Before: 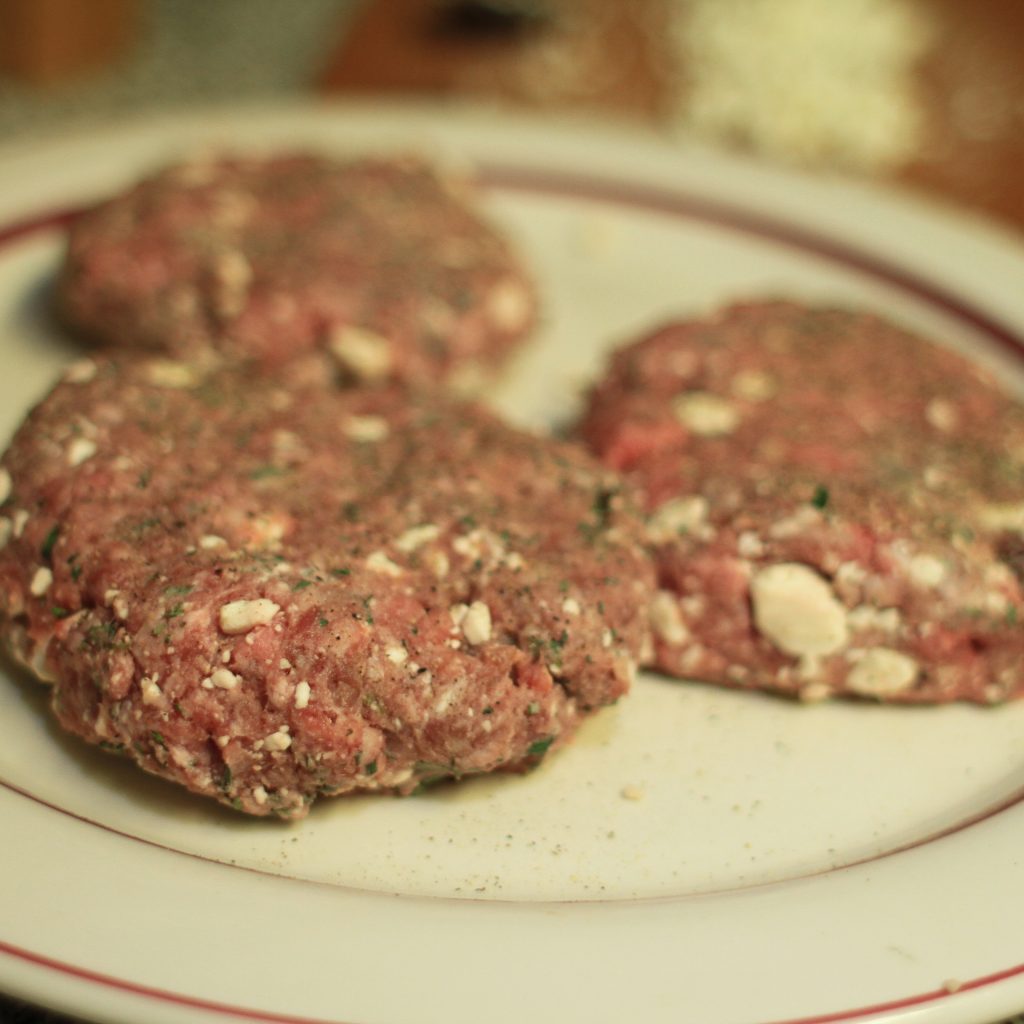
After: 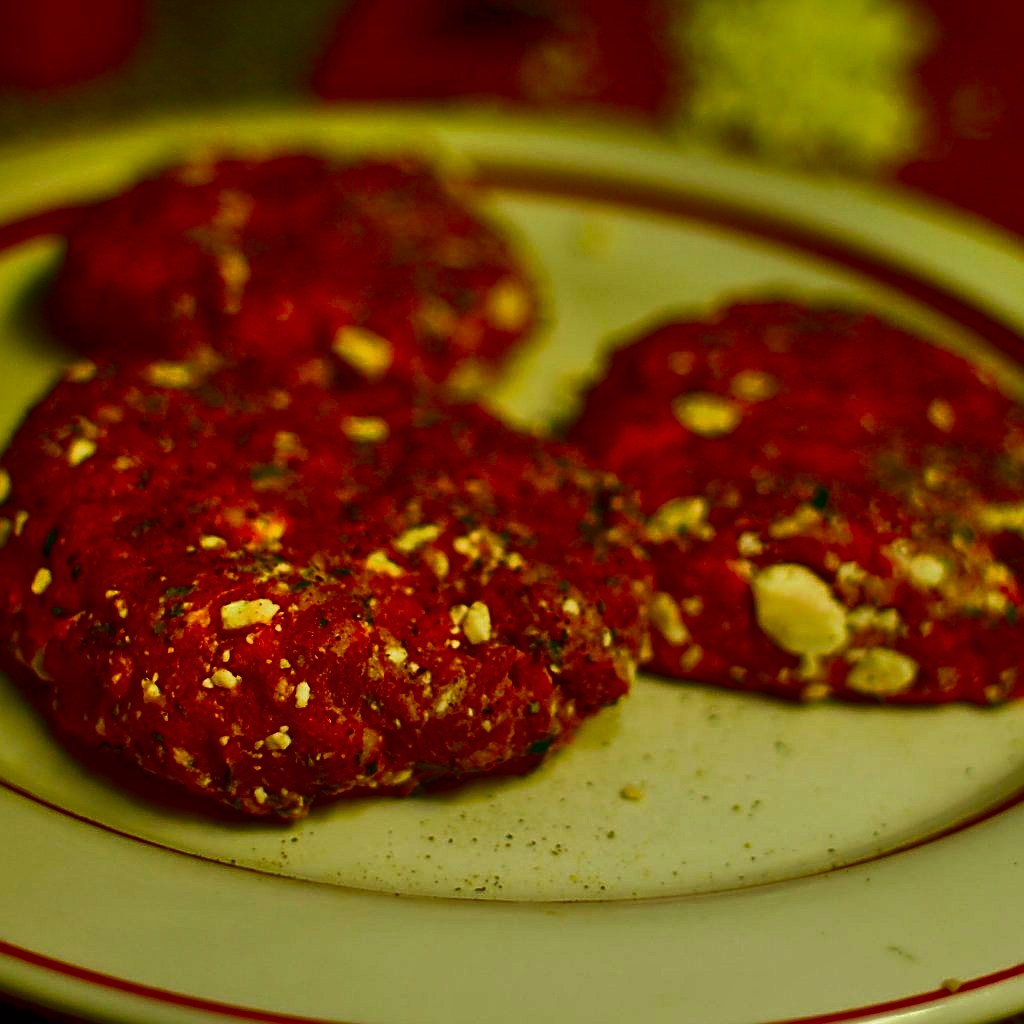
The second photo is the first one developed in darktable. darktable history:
shadows and highlights: soften with gaussian
sharpen: radius 2.534, amount 0.627
contrast brightness saturation: brightness -0.985, saturation 0.994
color correction: highlights a* -4.84, highlights b* 5.05, saturation 0.974
